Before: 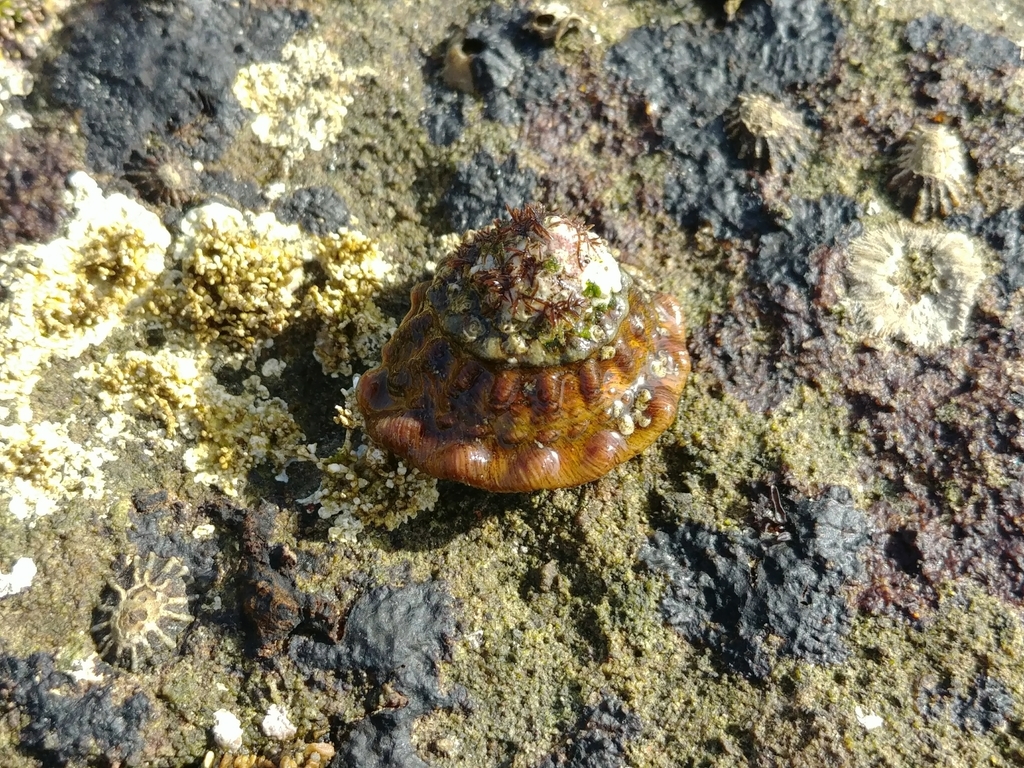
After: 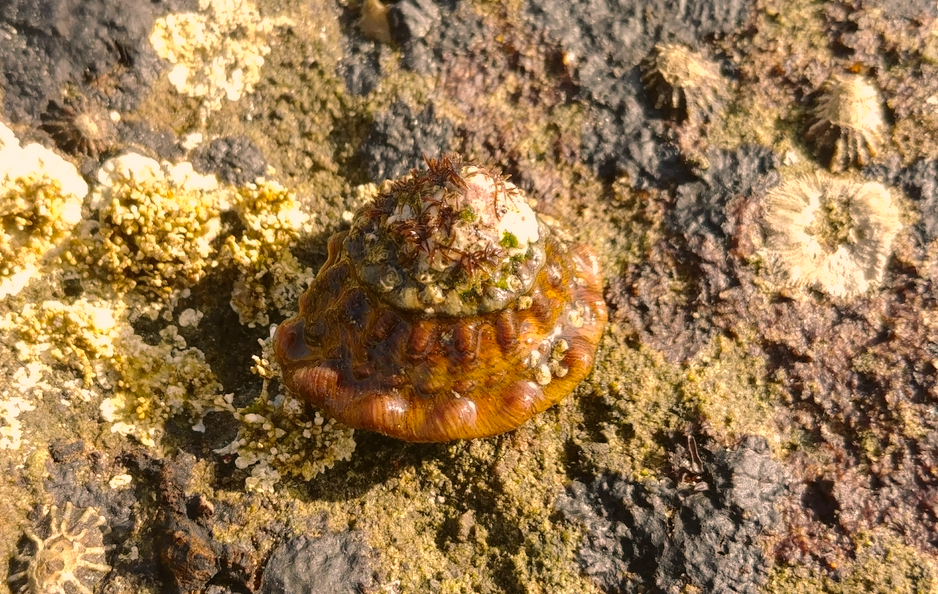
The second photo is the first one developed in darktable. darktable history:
color balance rgb: shadows lift › luminance -5%, shadows lift › chroma 1.1%, shadows lift › hue 219°, power › luminance 10%, power › chroma 2.83%, power › hue 60°, highlights gain › chroma 4.52%, highlights gain › hue 33.33°, saturation formula JzAzBz (2021)
crop: left 8.155%, top 6.611%, bottom 15.385%
